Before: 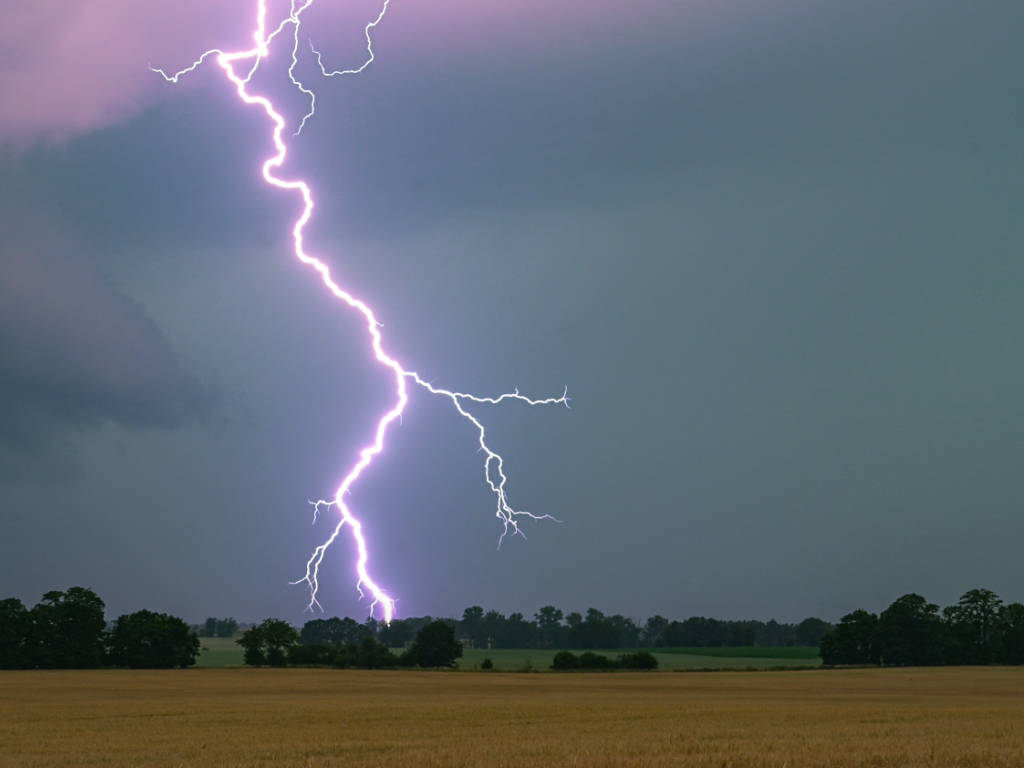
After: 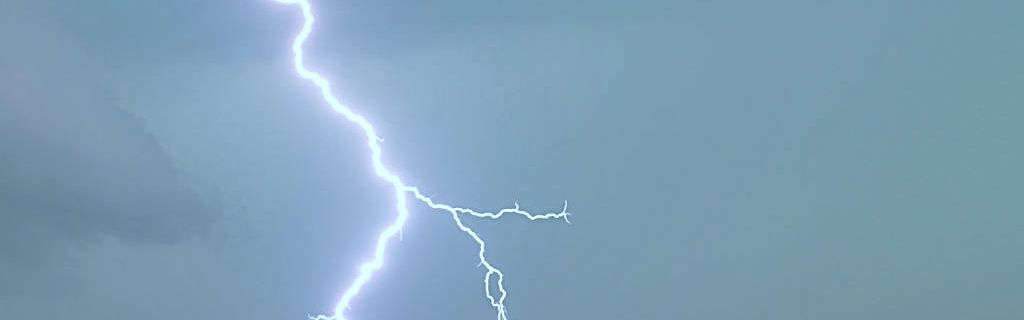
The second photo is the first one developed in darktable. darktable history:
base curve: curves: ch0 [(0, 0) (0.04, 0.03) (0.133, 0.232) (0.448, 0.748) (0.843, 0.968) (1, 1)], preserve colors none
shadows and highlights: on, module defaults
sharpen: on, module defaults
exposure: black level correction -0.063, exposure -0.049 EV, compensate highlight preservation false
color correction: highlights a* -12.7, highlights b* -17.45, saturation 0.697
crop and rotate: top 24.191%, bottom 34.117%
contrast brightness saturation: saturation -0.045
